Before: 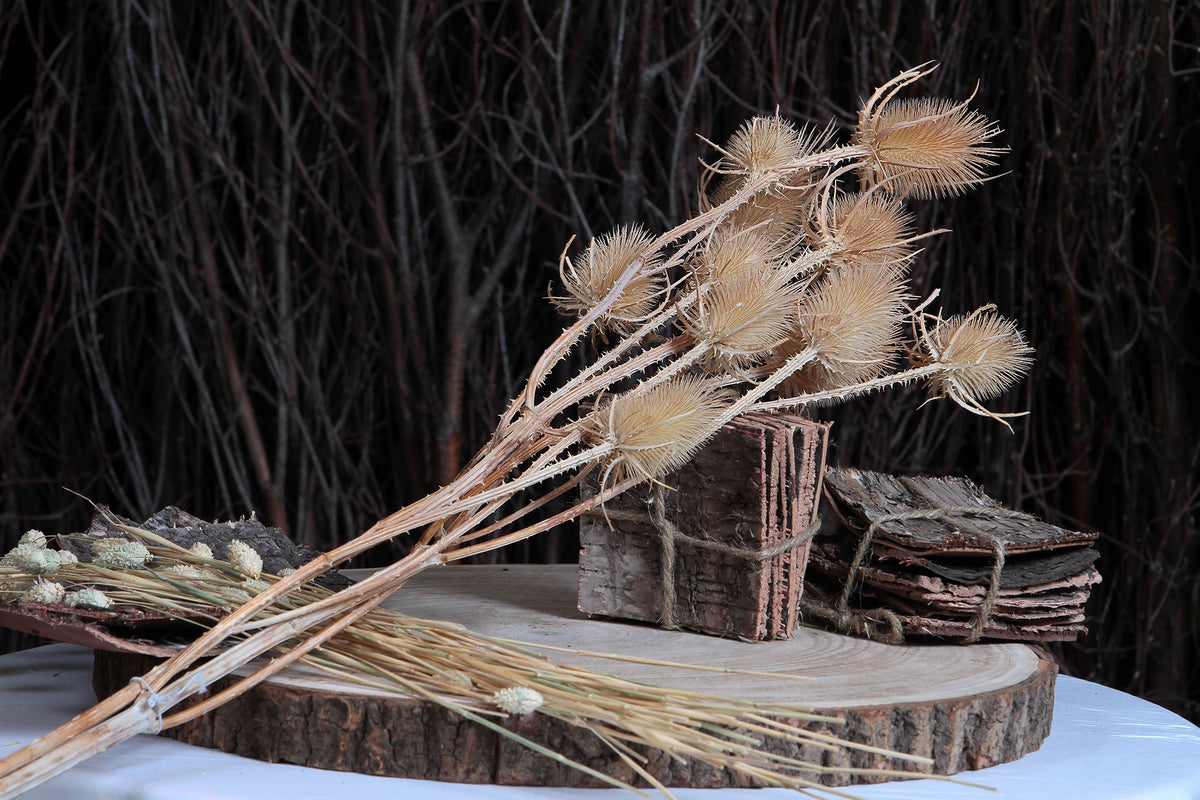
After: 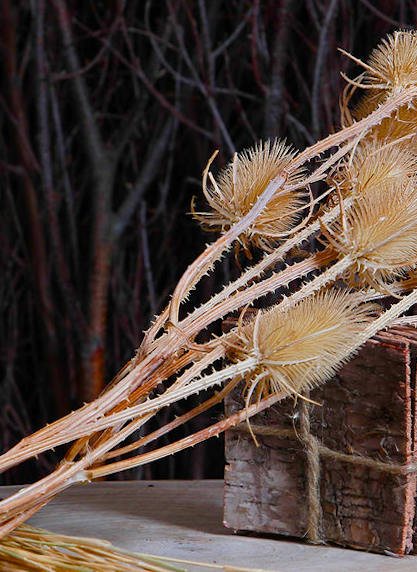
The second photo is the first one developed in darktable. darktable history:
rotate and perspective: rotation -0.45°, automatic cropping original format, crop left 0.008, crop right 0.992, crop top 0.012, crop bottom 0.988
crop and rotate: left 29.476%, top 10.214%, right 35.32%, bottom 17.333%
color balance rgb: perceptual saturation grading › global saturation 24.74%, perceptual saturation grading › highlights -51.22%, perceptual saturation grading › mid-tones 19.16%, perceptual saturation grading › shadows 60.98%, global vibrance 50%
